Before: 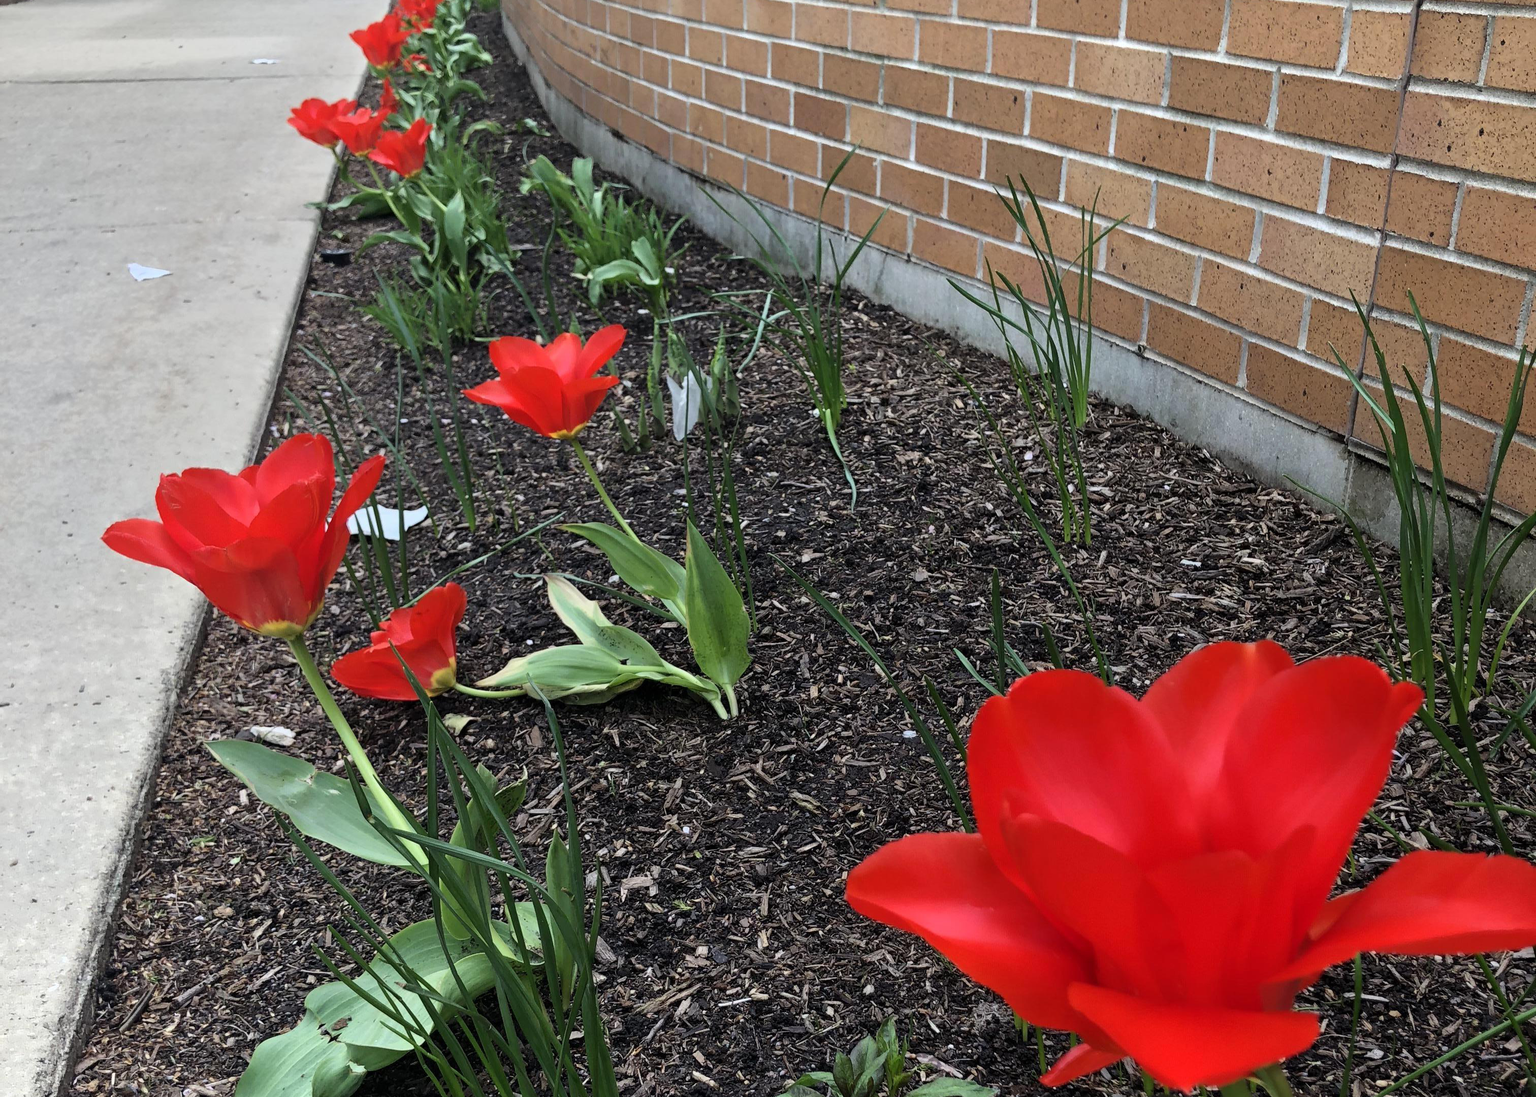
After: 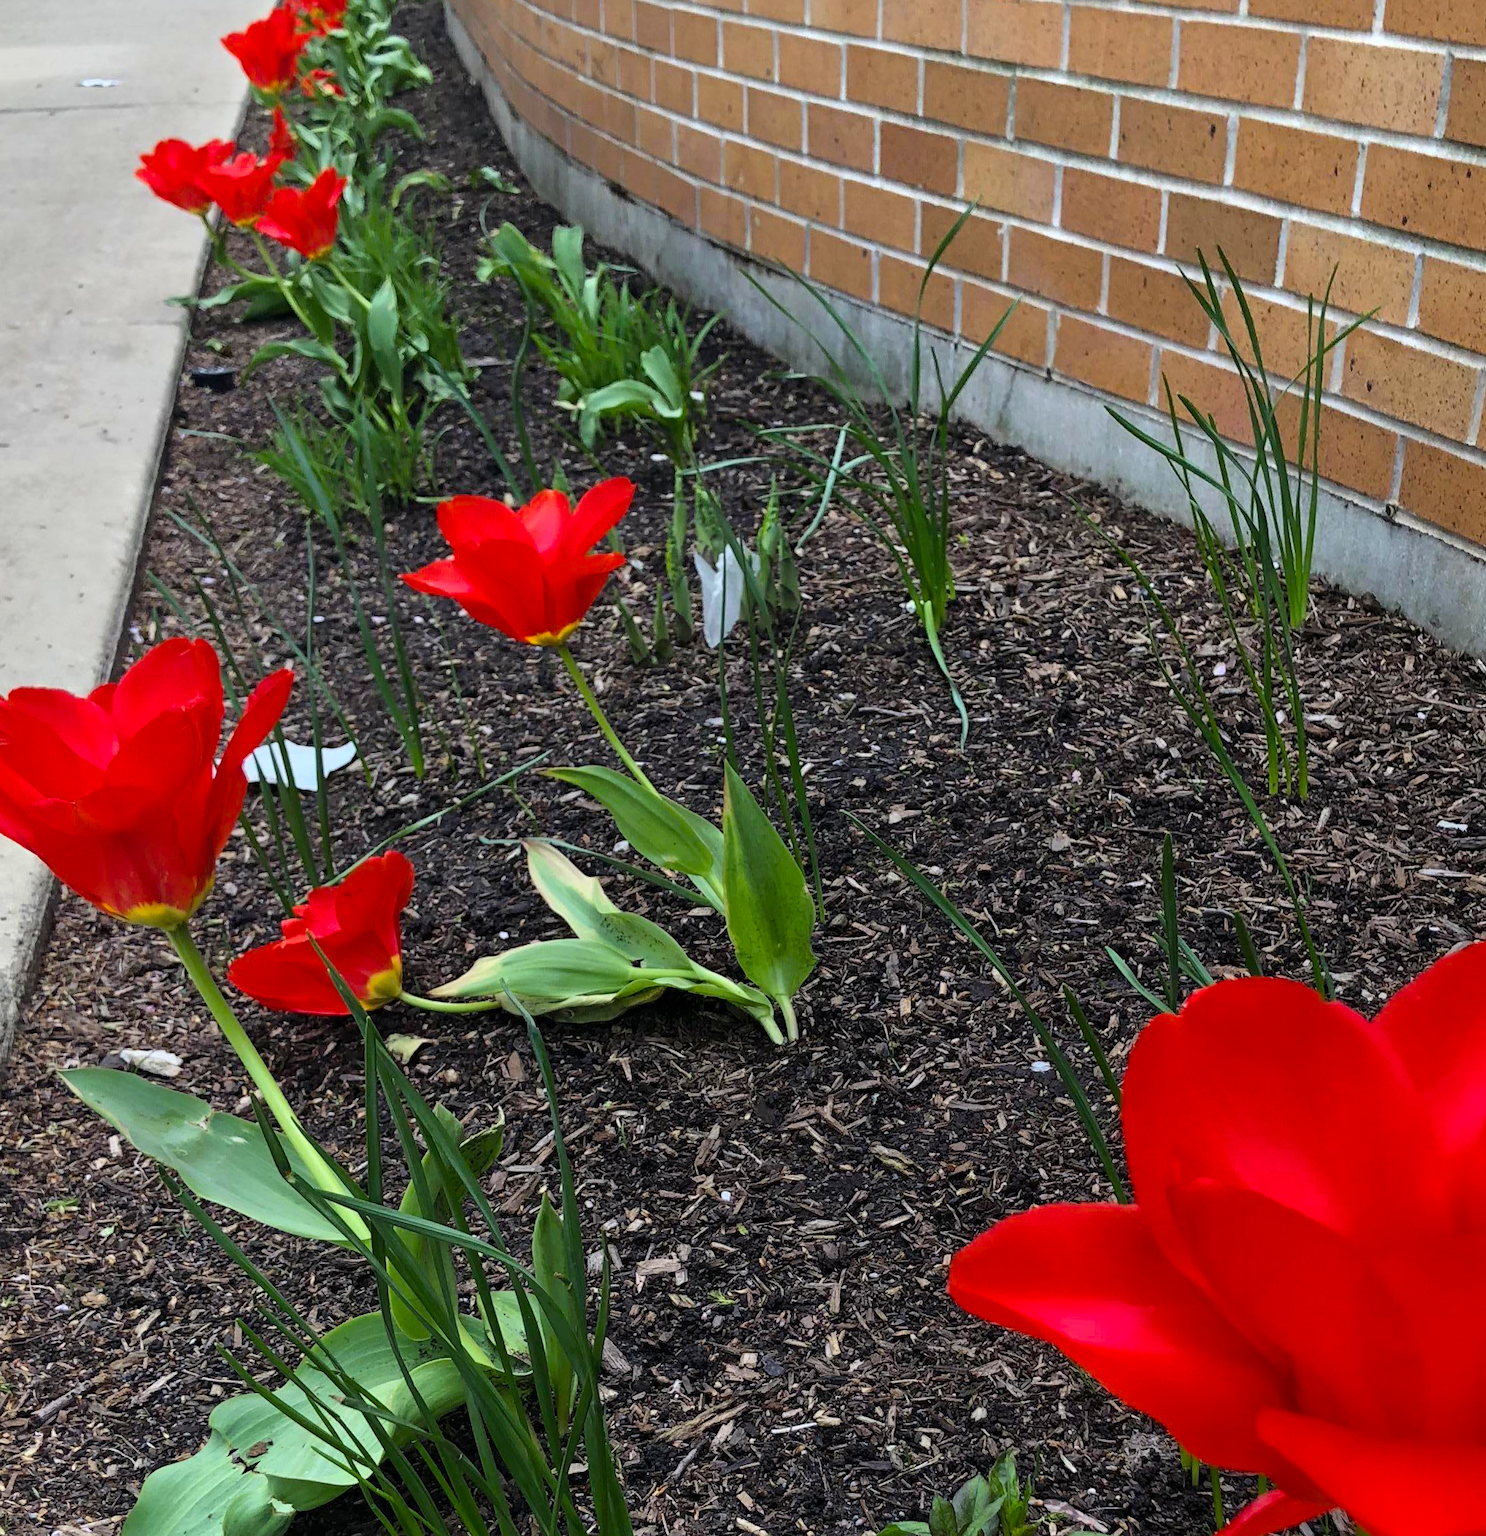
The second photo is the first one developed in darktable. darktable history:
crop and rotate: left 9.061%, right 20.142%
rotate and perspective: rotation 0.074°, lens shift (vertical) 0.096, lens shift (horizontal) -0.041, crop left 0.043, crop right 0.952, crop top 0.024, crop bottom 0.979
color balance rgb: perceptual saturation grading › global saturation 30%, global vibrance 20%
